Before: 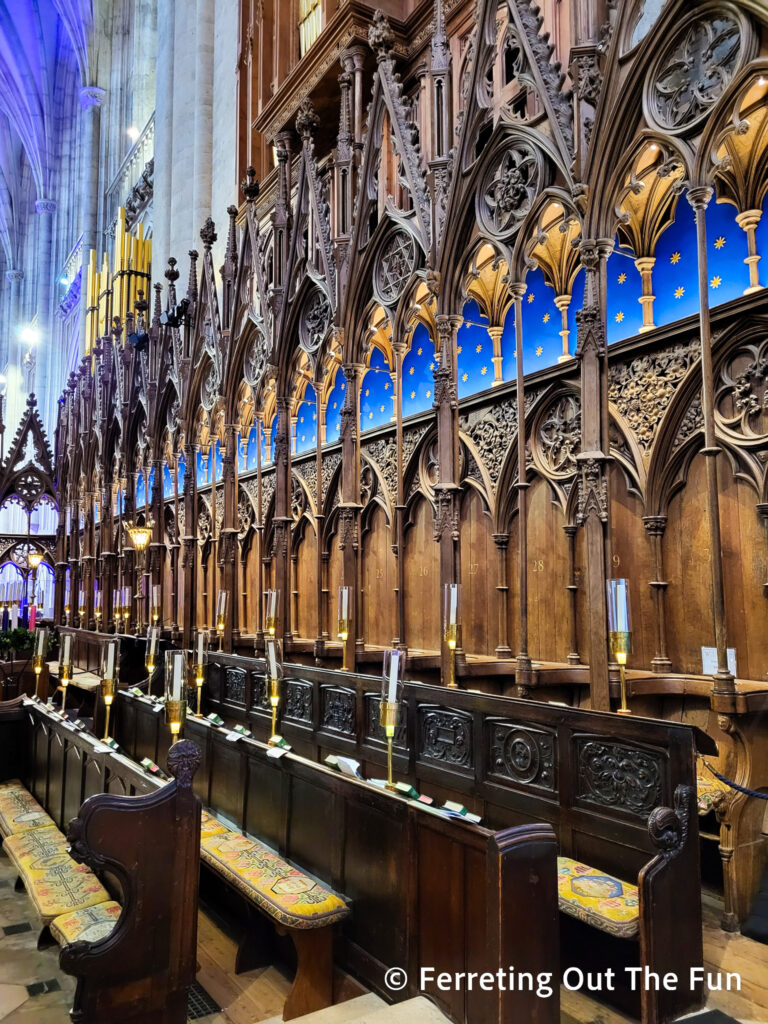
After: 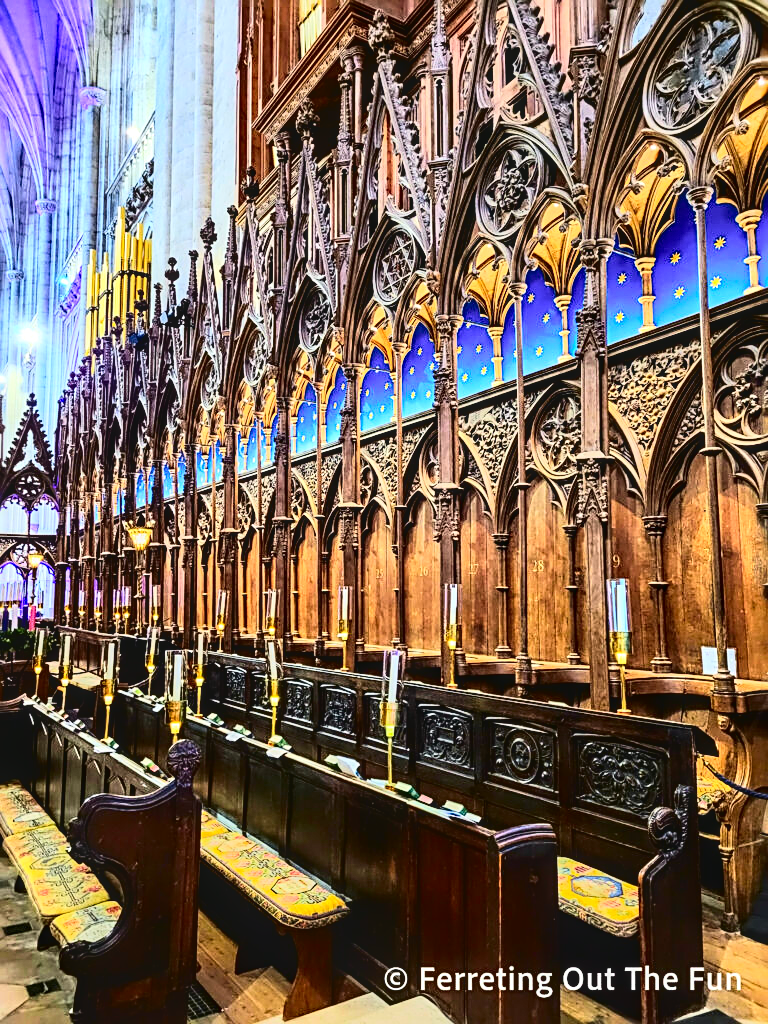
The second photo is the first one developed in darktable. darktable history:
sharpen: radius 2.531, amount 0.628
tone equalizer: -8 EV -0.417 EV, -7 EV -0.389 EV, -6 EV -0.333 EV, -5 EV -0.222 EV, -3 EV 0.222 EV, -2 EV 0.333 EV, -1 EV 0.389 EV, +0 EV 0.417 EV, edges refinement/feathering 500, mask exposure compensation -1.57 EV, preserve details no
tone curve: curves: ch0 [(0.003, 0.032) (0.037, 0.037) (0.142, 0.117) (0.279, 0.311) (0.405, 0.49) (0.526, 0.651) (0.722, 0.857) (0.875, 0.946) (1, 0.98)]; ch1 [(0, 0) (0.305, 0.325) (0.453, 0.437) (0.482, 0.473) (0.501, 0.498) (0.515, 0.523) (0.559, 0.591) (0.6, 0.659) (0.656, 0.71) (1, 1)]; ch2 [(0, 0) (0.323, 0.277) (0.424, 0.396) (0.479, 0.484) (0.499, 0.502) (0.515, 0.537) (0.564, 0.595) (0.644, 0.703) (0.742, 0.803) (1, 1)], color space Lab, independent channels, preserve colors none
local contrast: on, module defaults
